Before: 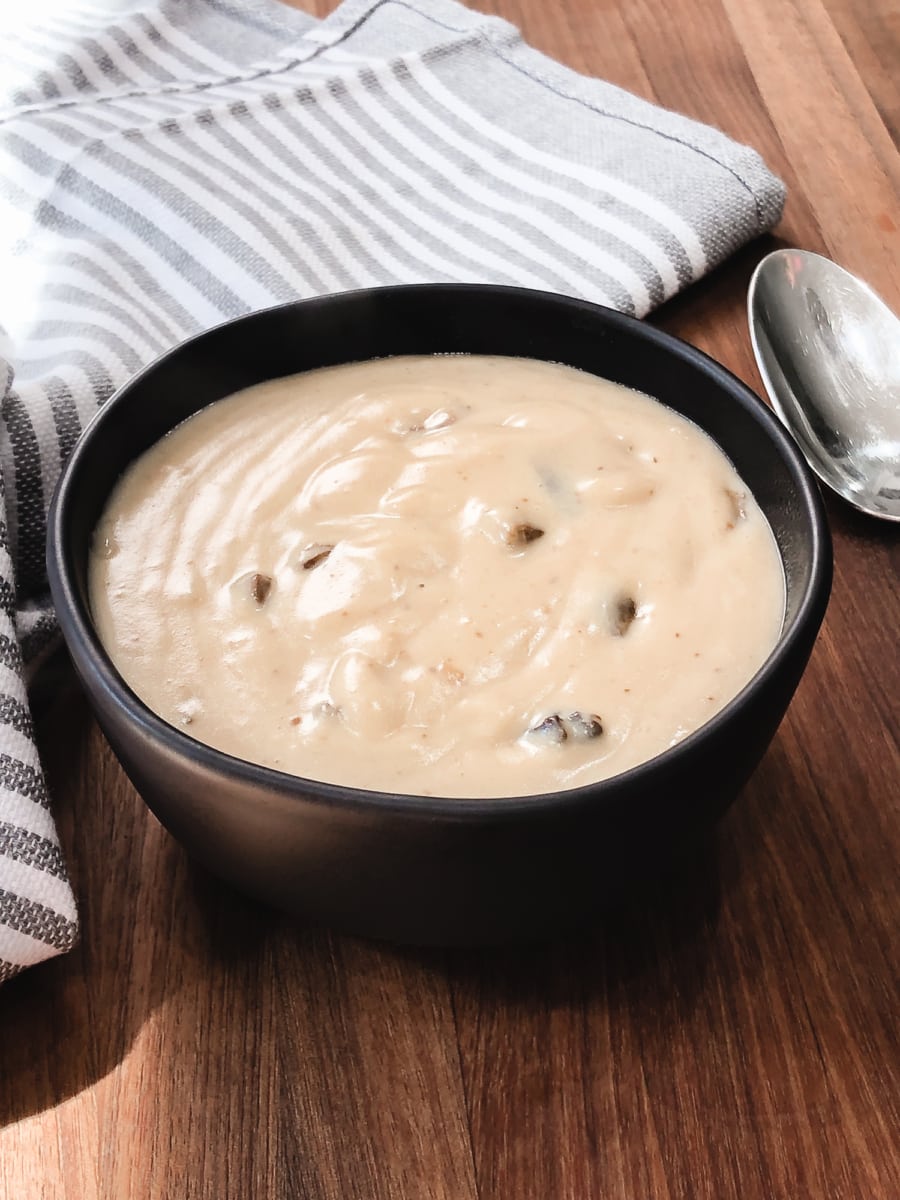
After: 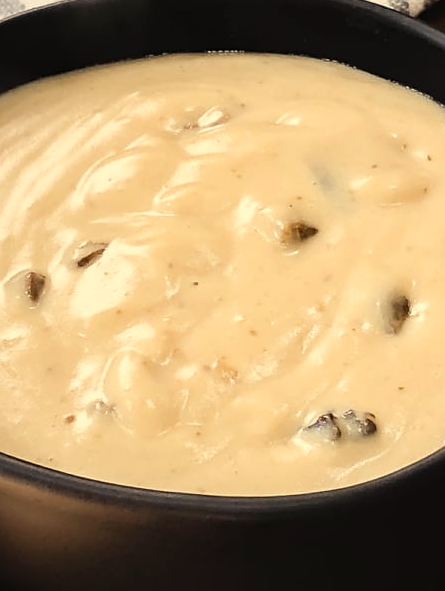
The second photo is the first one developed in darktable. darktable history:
sharpen: amount 0.206
crop: left 25.202%, top 25.237%, right 25.297%, bottom 25.433%
color correction: highlights a* 2.28, highlights b* 22.86
